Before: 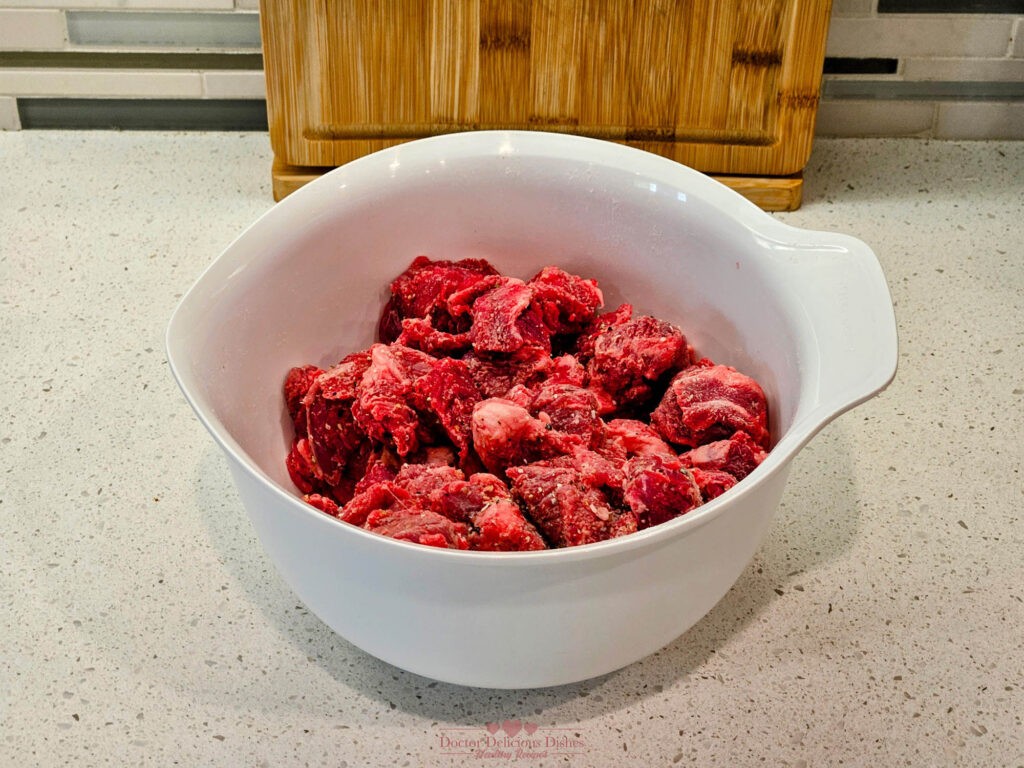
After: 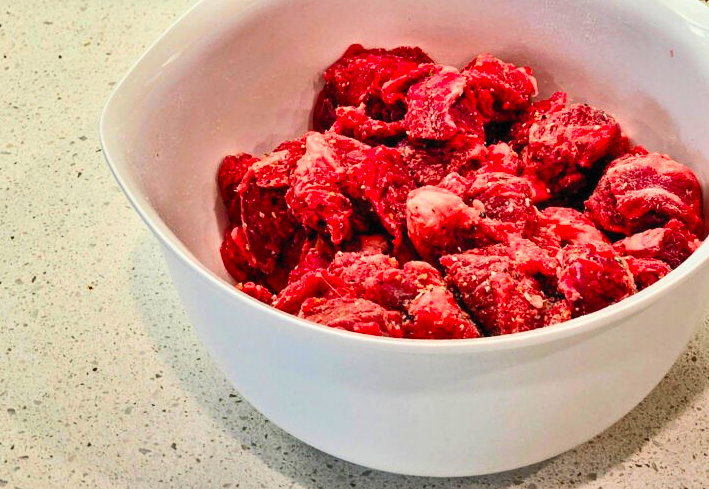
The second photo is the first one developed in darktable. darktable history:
shadows and highlights: shadows 75, highlights -60.85, soften with gaussian
contrast brightness saturation: contrast 0.24, brightness 0.26, saturation 0.39
crop: left 6.488%, top 27.668%, right 24.183%, bottom 8.656%
